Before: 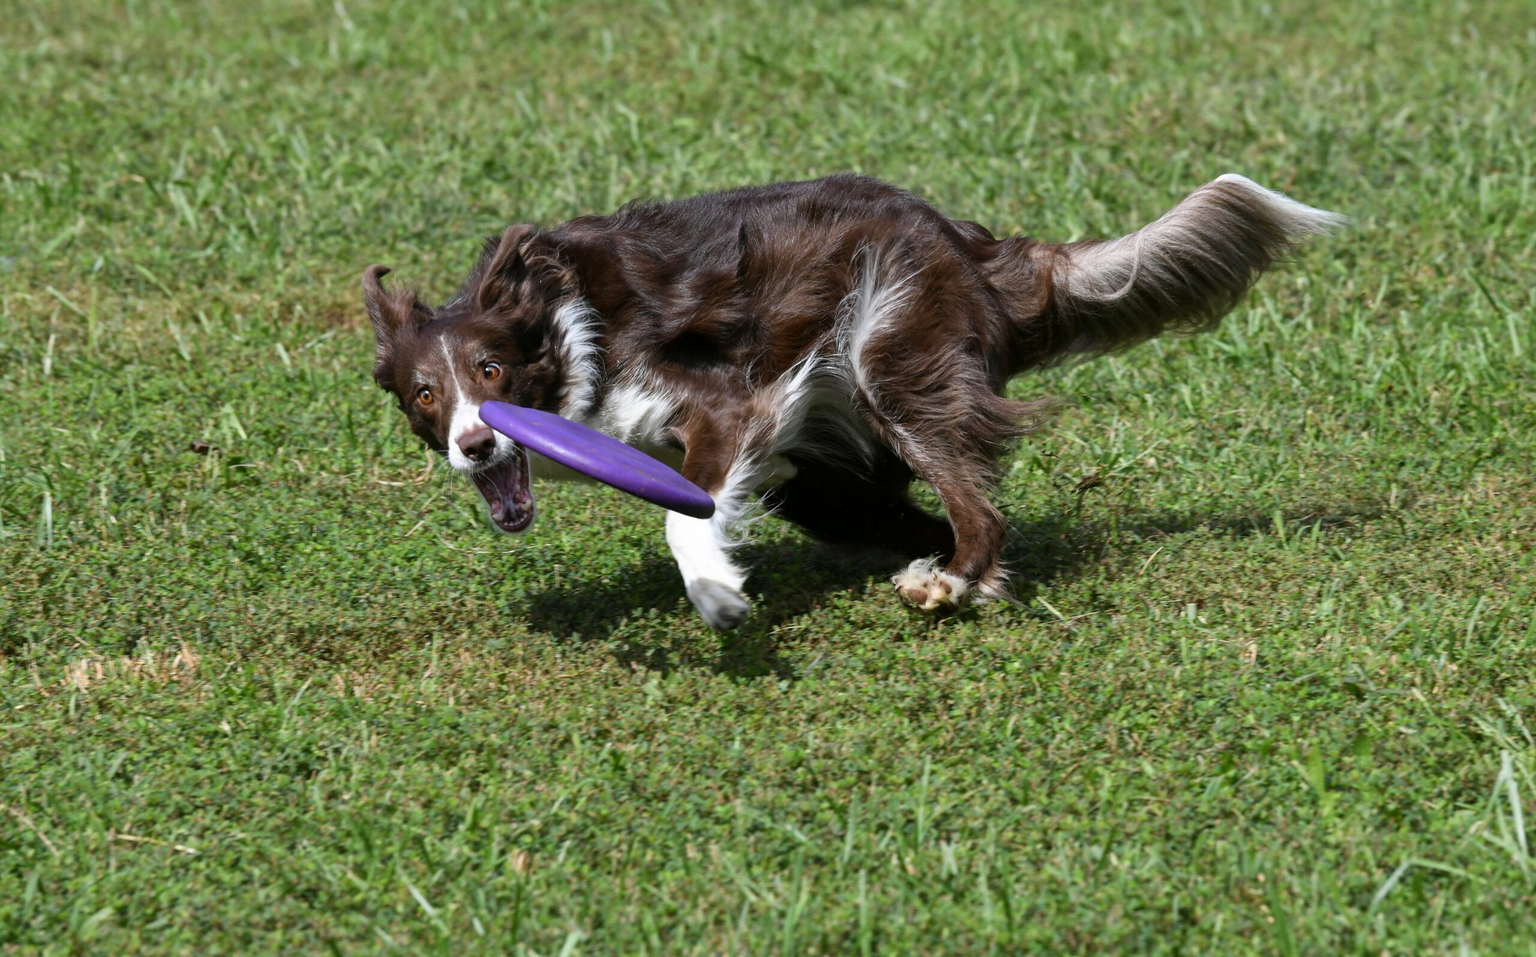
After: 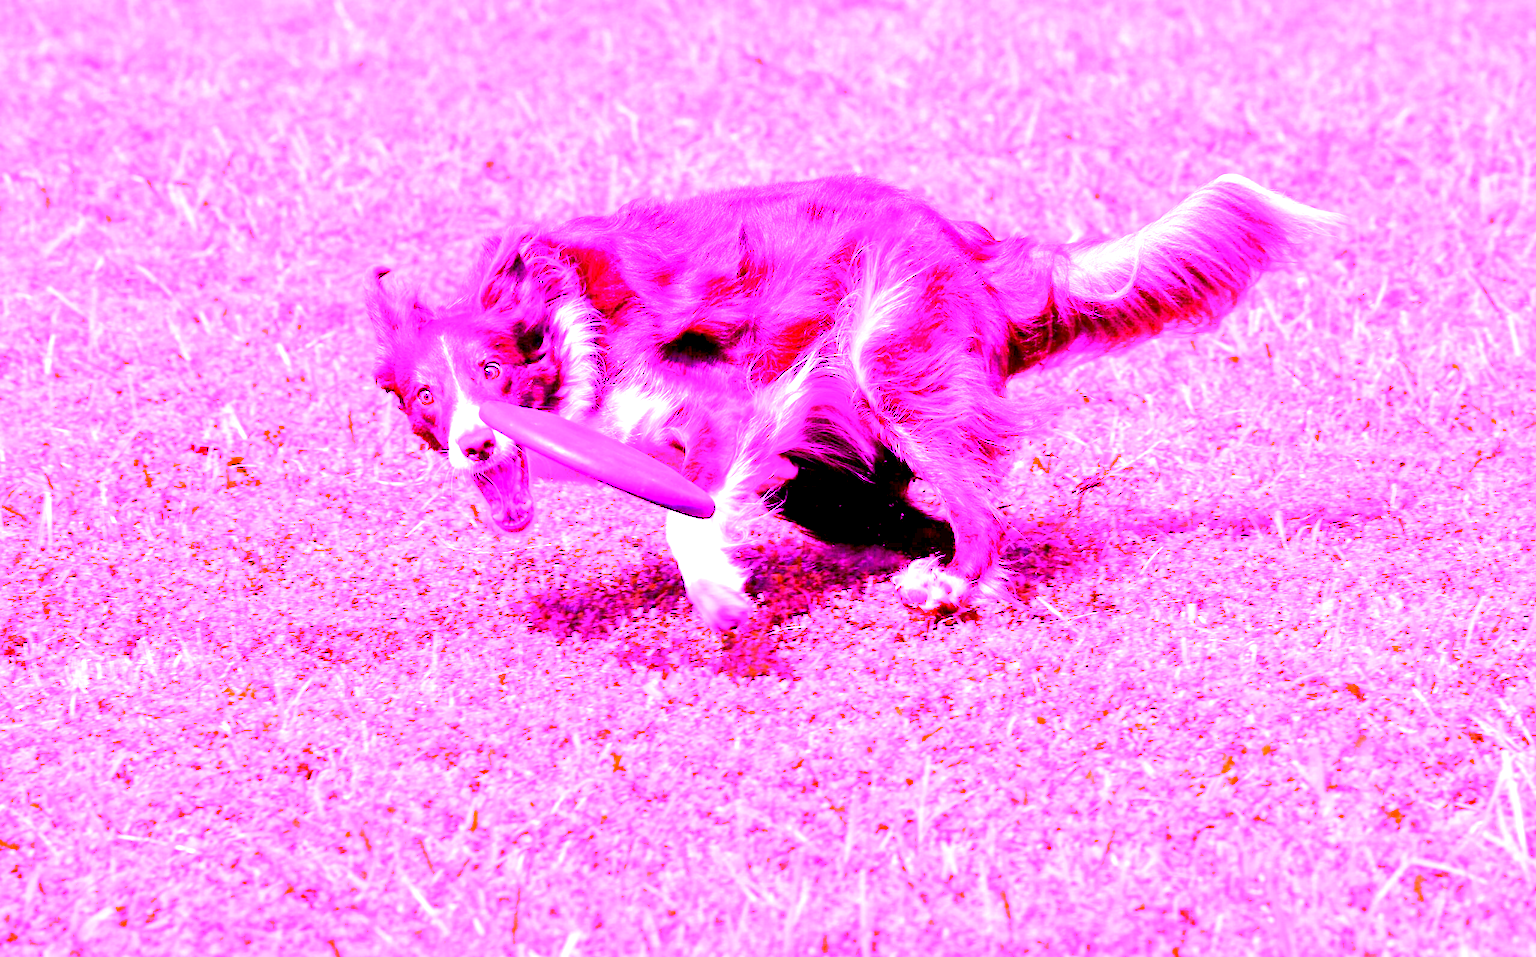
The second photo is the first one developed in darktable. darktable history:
exposure: black level correction 0.012, exposure 0.7 EV, compensate exposure bias true, compensate highlight preservation false
white balance: red 8, blue 8
